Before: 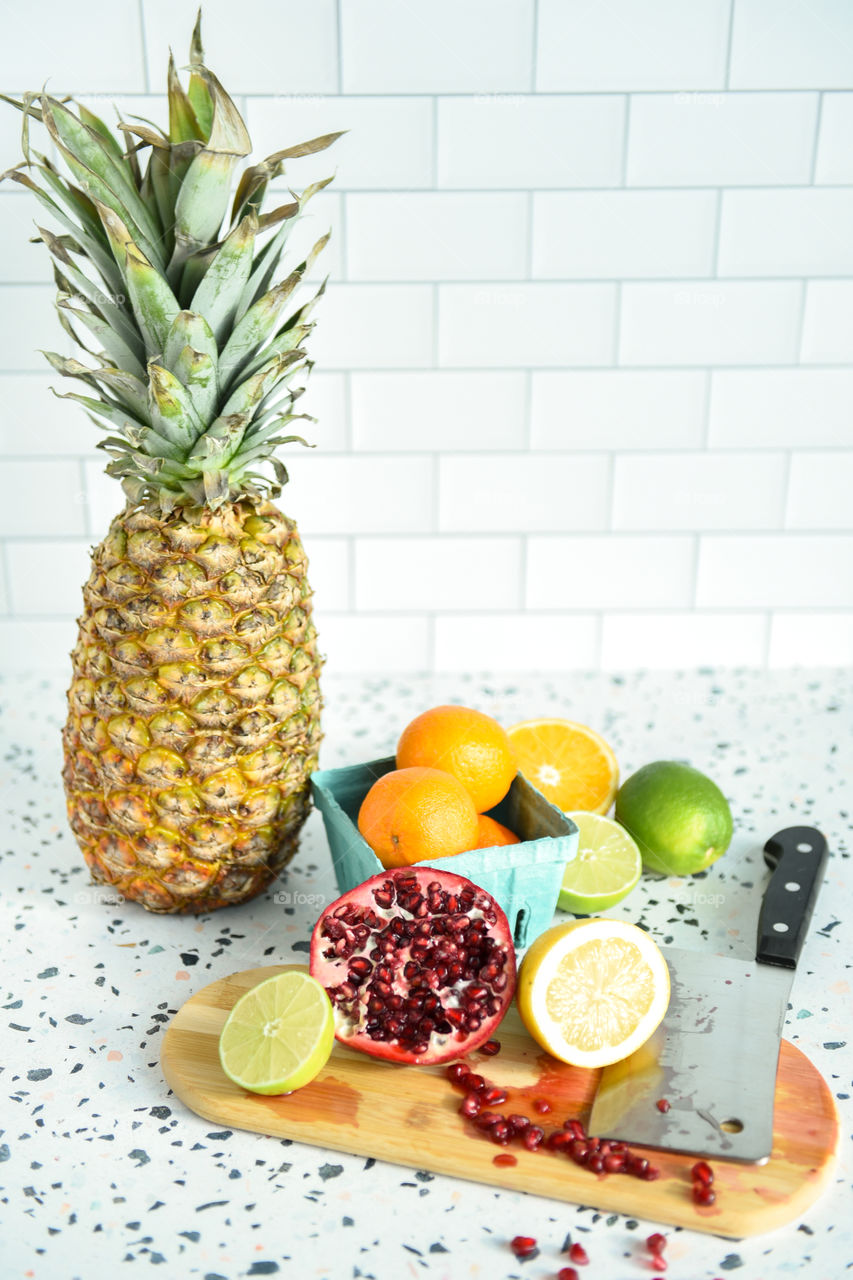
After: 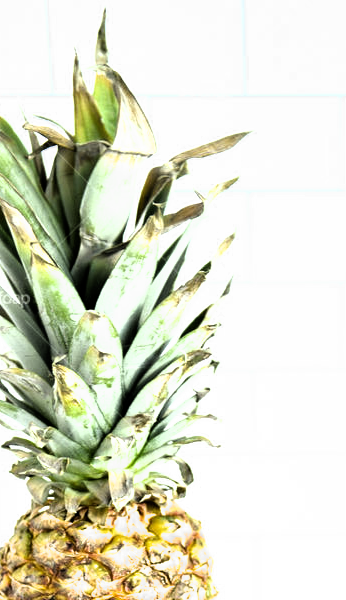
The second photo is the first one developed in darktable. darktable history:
crop and rotate: left 11.167%, top 0.061%, right 48.155%, bottom 53.012%
filmic rgb: black relative exposure -8.19 EV, white relative exposure 2.22 EV, hardness 7.12, latitude 85.83%, contrast 1.705, highlights saturation mix -3.67%, shadows ↔ highlights balance -2.03%, add noise in highlights 0.001, preserve chrominance max RGB, color science v3 (2019), use custom middle-gray values true, contrast in highlights soft
